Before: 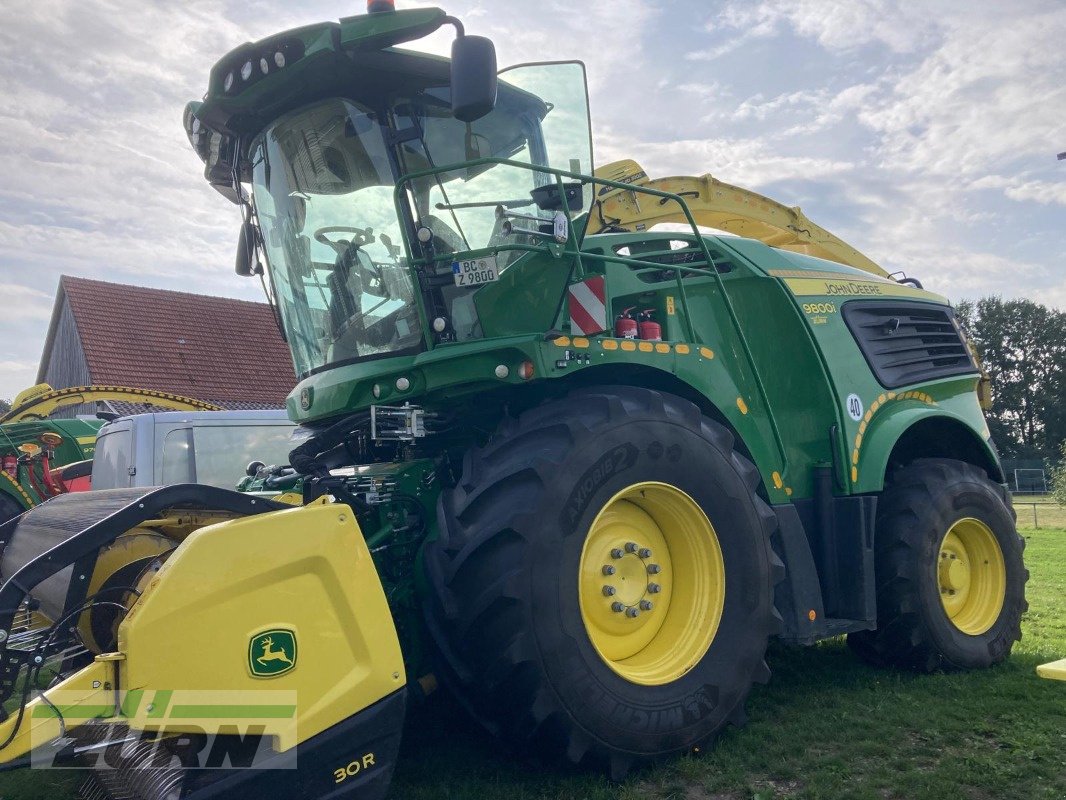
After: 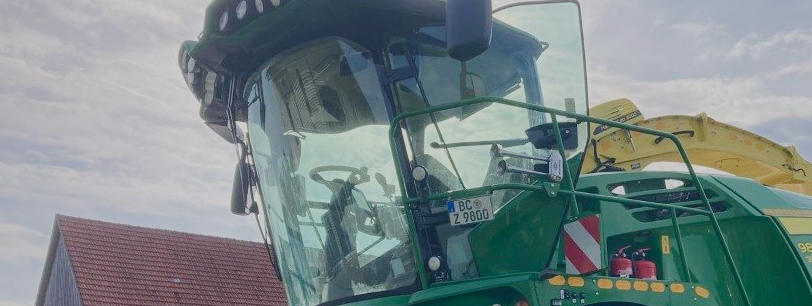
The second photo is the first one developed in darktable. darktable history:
crop: left 0.537%, top 7.628%, right 23.203%, bottom 54.001%
color balance rgb: global offset › luminance 0.688%, perceptual saturation grading › global saturation 20%, perceptual saturation grading › highlights -49.435%, perceptual saturation grading › shadows 24.549%, global vibrance 20%
filmic rgb: black relative exposure -7.65 EV, white relative exposure 4.56 EV, hardness 3.61, preserve chrominance max RGB, color science v6 (2022), contrast in shadows safe, contrast in highlights safe
